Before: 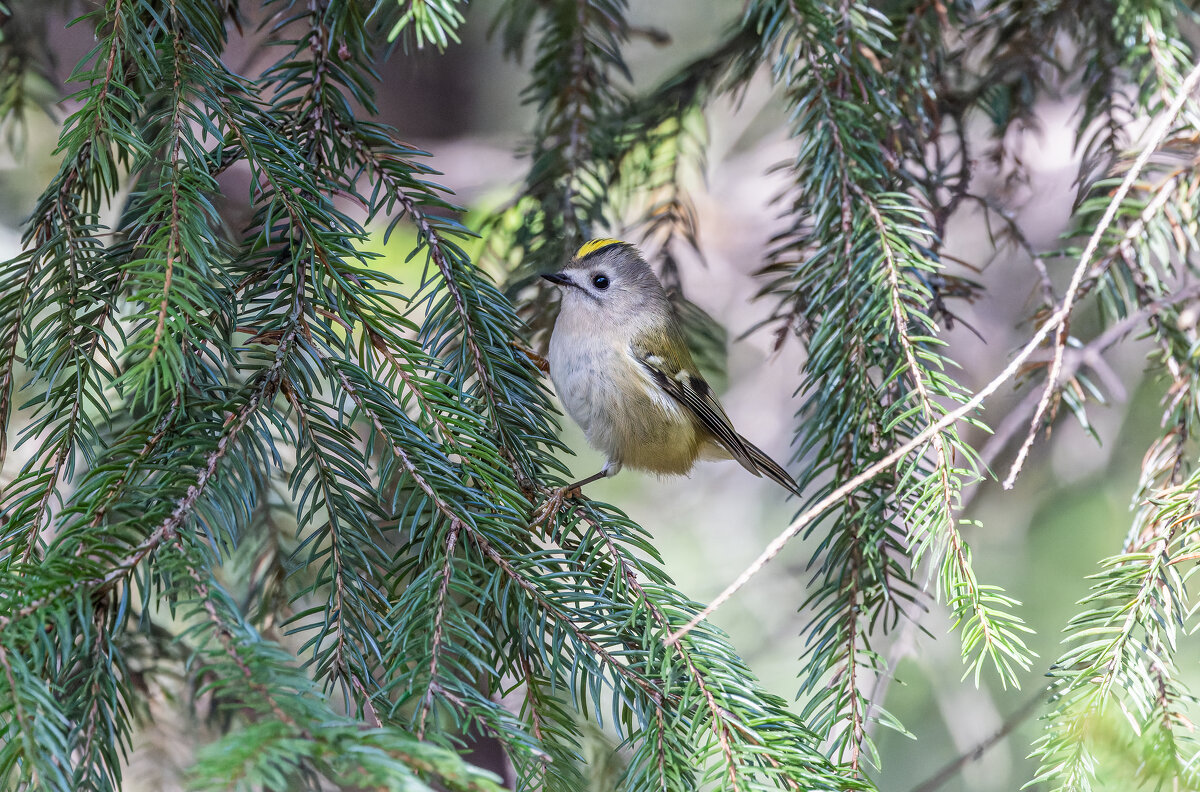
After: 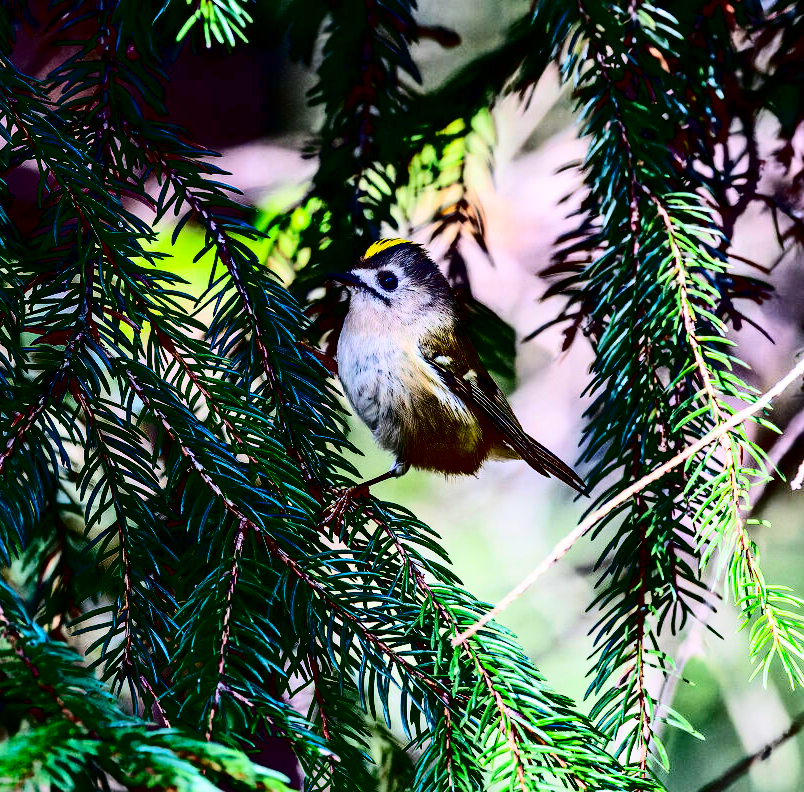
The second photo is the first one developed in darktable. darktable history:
contrast brightness saturation: contrast 0.753, brightness -0.993, saturation 0.985
crop and rotate: left 17.714%, right 15.203%
